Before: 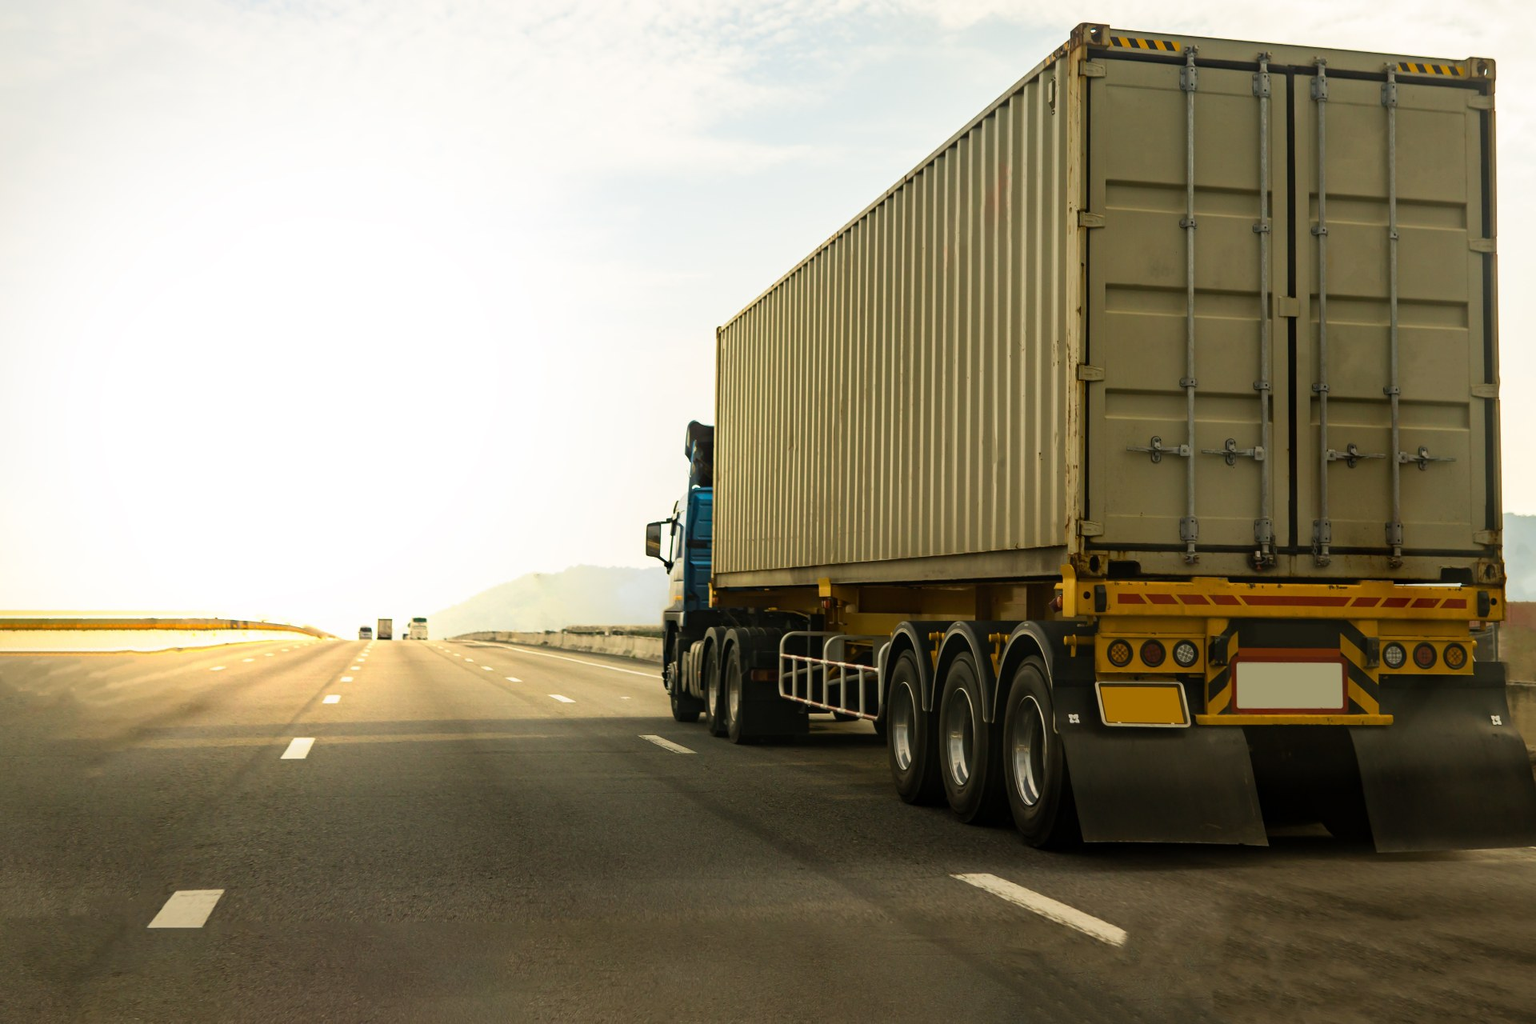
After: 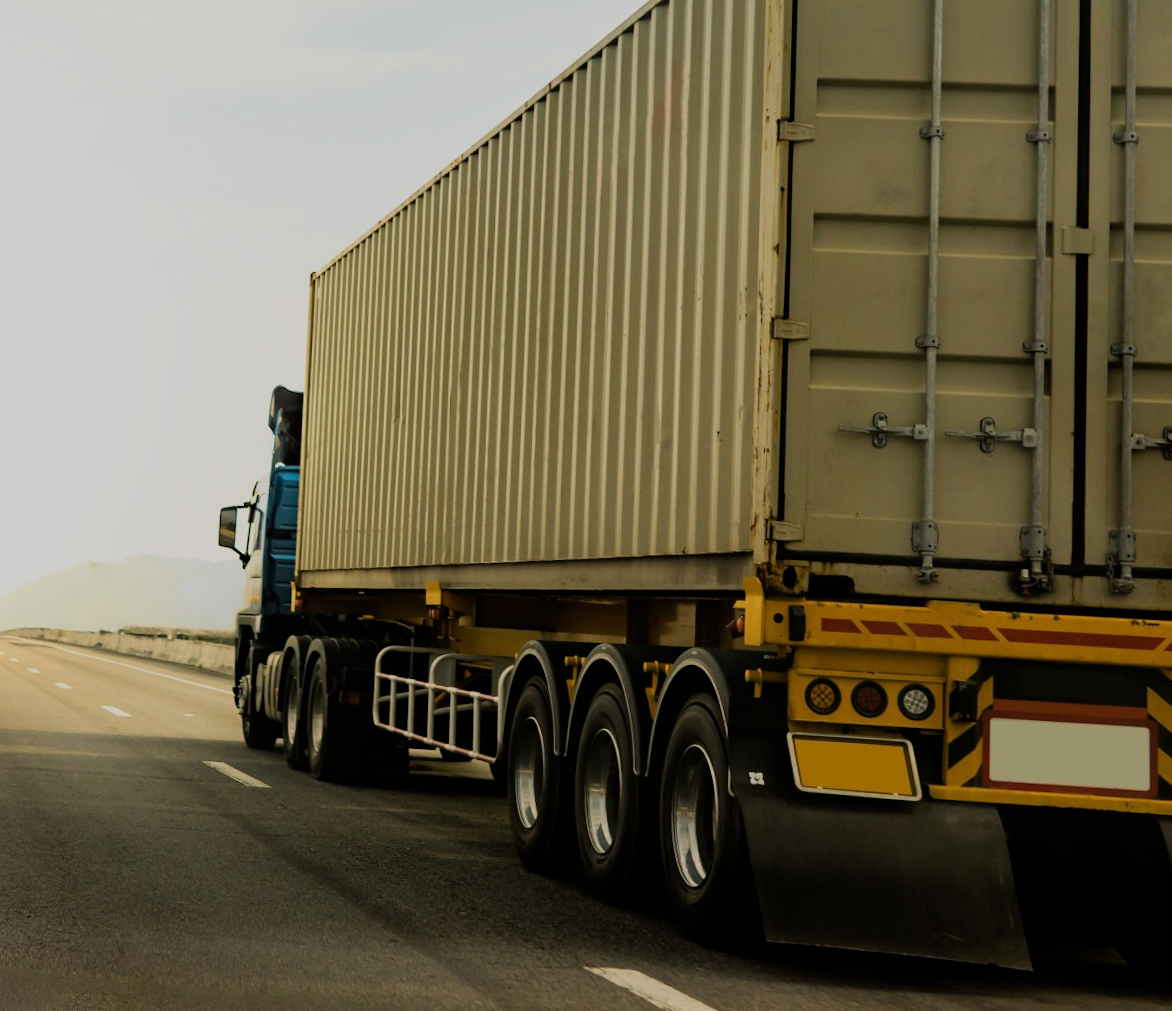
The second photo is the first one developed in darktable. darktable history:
crop and rotate: left 22.918%, top 5.629%, right 14.711%, bottom 2.247%
rotate and perspective: rotation 1.69°, lens shift (vertical) -0.023, lens shift (horizontal) -0.291, crop left 0.025, crop right 0.988, crop top 0.092, crop bottom 0.842
filmic rgb: black relative exposure -7.15 EV, white relative exposure 5.36 EV, hardness 3.02
